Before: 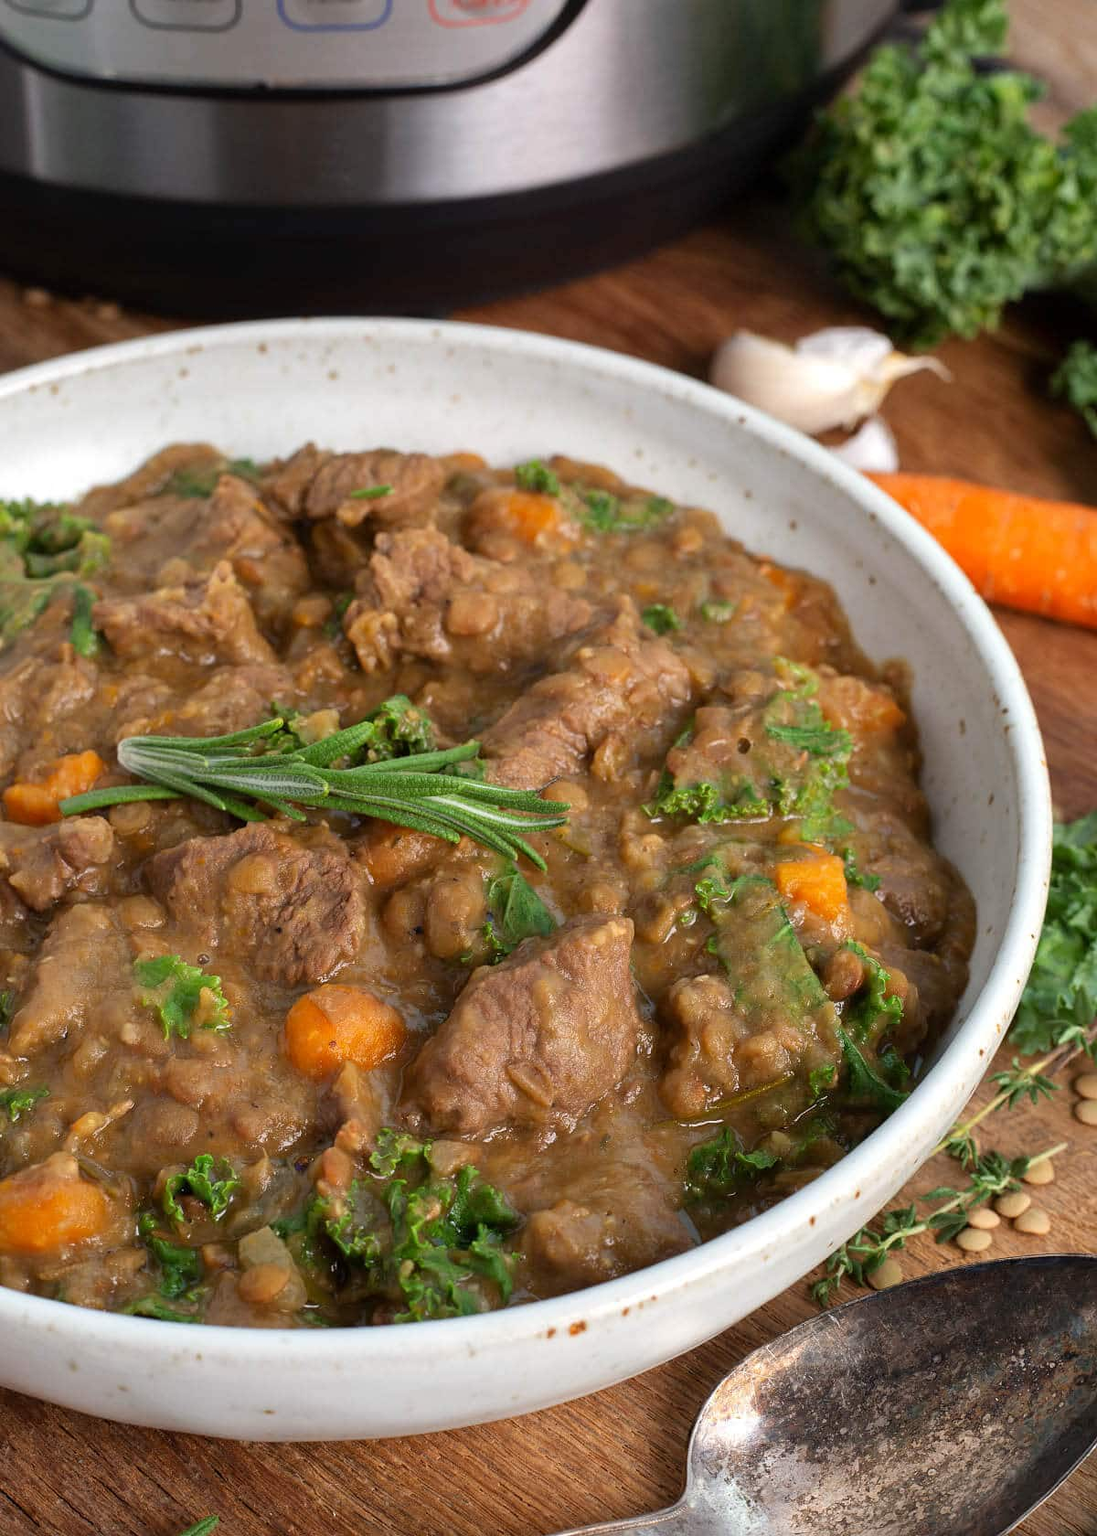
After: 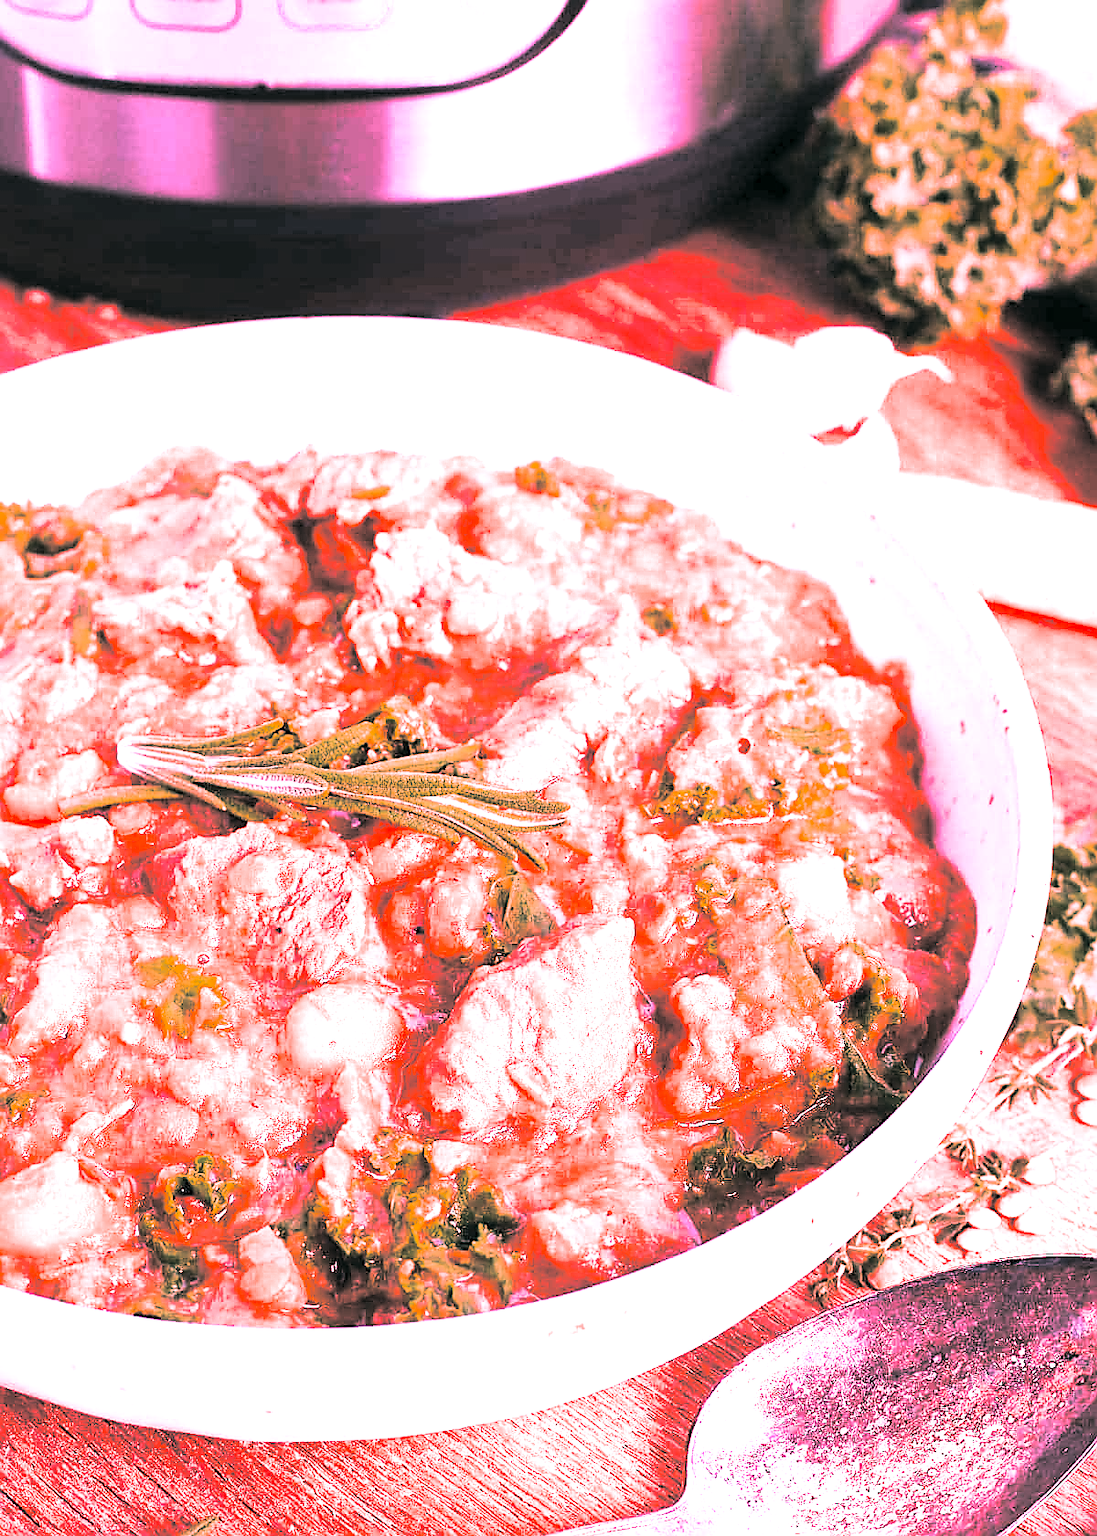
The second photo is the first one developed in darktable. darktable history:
sharpen: radius 1.4, amount 1.25, threshold 0.7
tone curve: curves: ch0 [(0, 0) (0.004, 0.001) (0.133, 0.112) (0.325, 0.362) (0.832, 0.893) (1, 1)], color space Lab, linked channels, preserve colors none
local contrast: mode bilateral grid, contrast 15, coarseness 36, detail 105%, midtone range 0.2
contrast brightness saturation: contrast 0.39, brightness 0.53
split-toning: shadows › hue 201.6°, shadows › saturation 0.16, highlights › hue 50.4°, highlights › saturation 0.2, balance -49.9
white balance: red 2.215, blue 1.705
color zones: curves: ch0 [(0, 0.48) (0.209, 0.398) (0.305, 0.332) (0.429, 0.493) (0.571, 0.5) (0.714, 0.5) (0.857, 0.5) (1, 0.48)]; ch1 [(0, 0.633) (0.143, 0.586) (0.286, 0.489) (0.429, 0.448) (0.571, 0.31) (0.714, 0.335) (0.857, 0.492) (1, 0.633)]; ch2 [(0, 0.448) (0.143, 0.498) (0.286, 0.5) (0.429, 0.5) (0.571, 0.5) (0.714, 0.5) (0.857, 0.5) (1, 0.448)]
color correction: highlights a* -0.482, highlights b* 9.48, shadows a* -9.48, shadows b* 0.803
